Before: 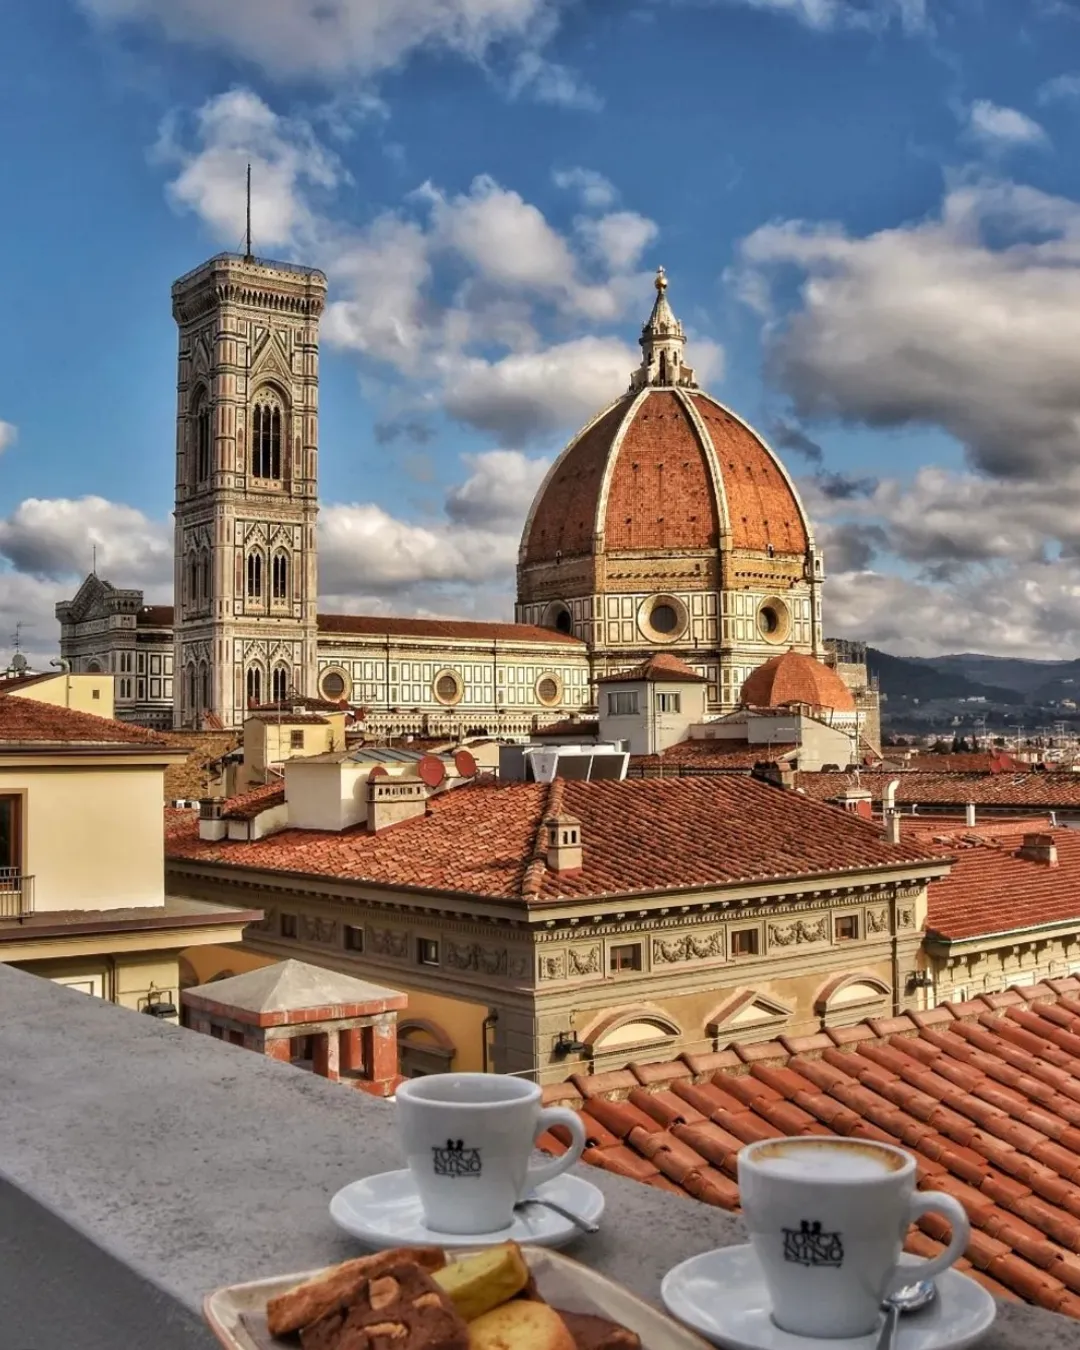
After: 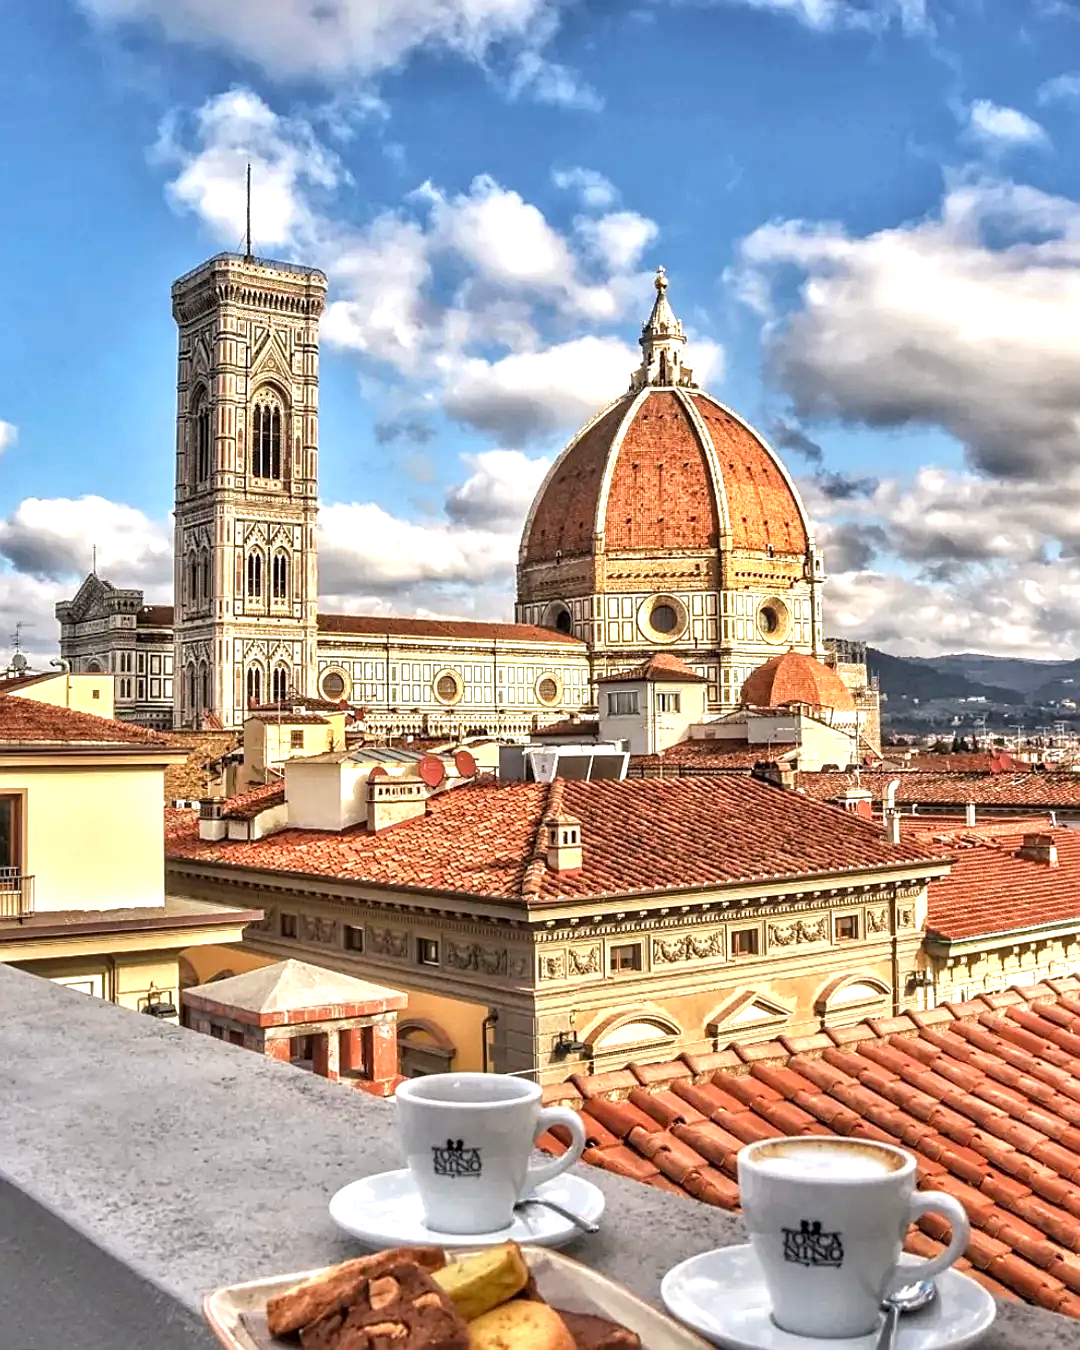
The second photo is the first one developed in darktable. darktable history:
exposure: exposure 0.943 EV, compensate highlight preservation false
sharpen: on, module defaults
local contrast: on, module defaults
